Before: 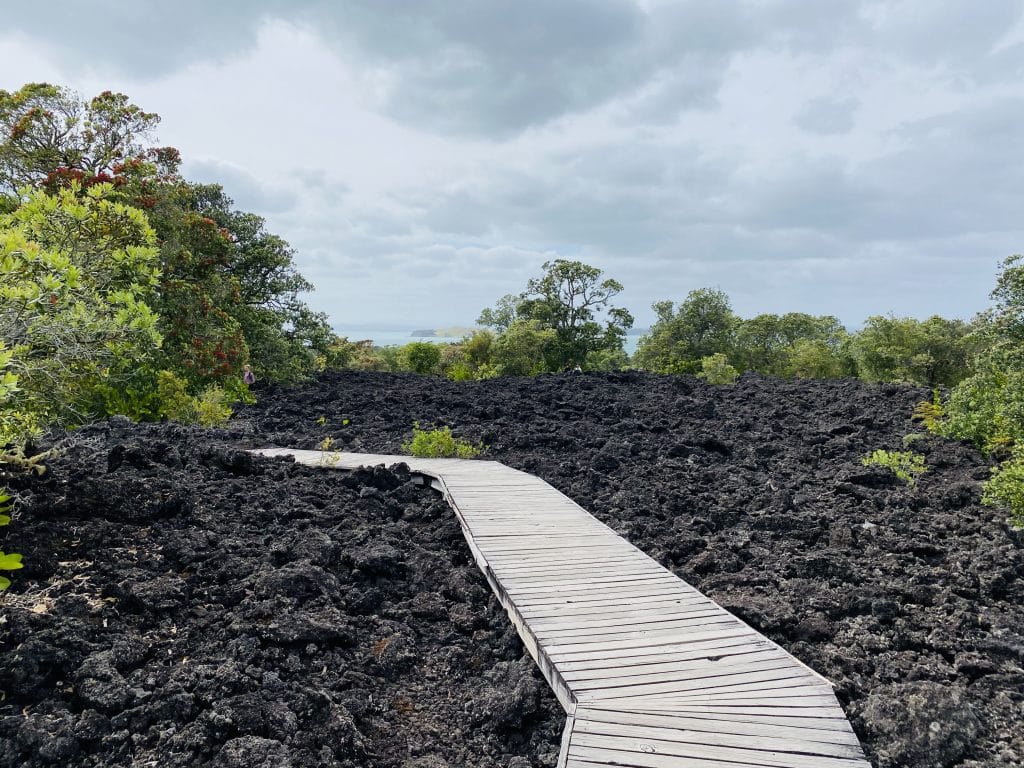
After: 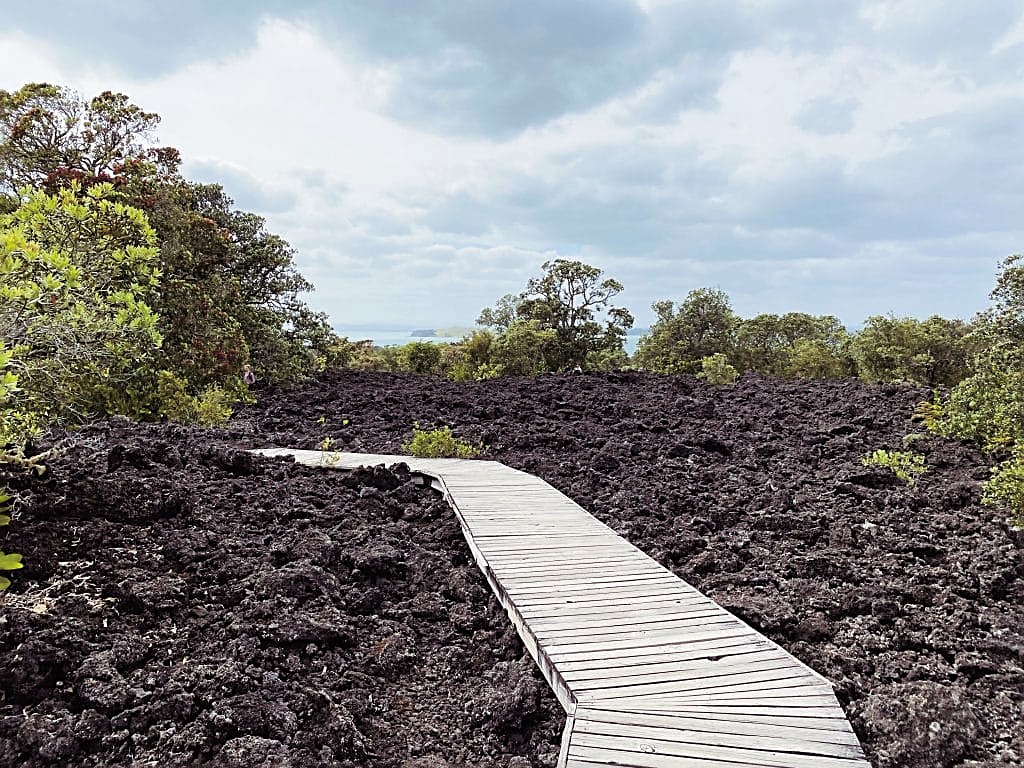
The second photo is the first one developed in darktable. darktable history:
exposure: exposure 0.161 EV, compensate highlight preservation false
color balance rgb: perceptual saturation grading › global saturation 35%, perceptual saturation grading › highlights -30%, perceptual saturation grading › shadows 35%, perceptual brilliance grading › global brilliance 3%, perceptual brilliance grading › highlights -3%, perceptual brilliance grading › shadows 3%
split-toning: shadows › saturation 0.24, highlights › hue 54°, highlights › saturation 0.24
sharpen: amount 0.75
